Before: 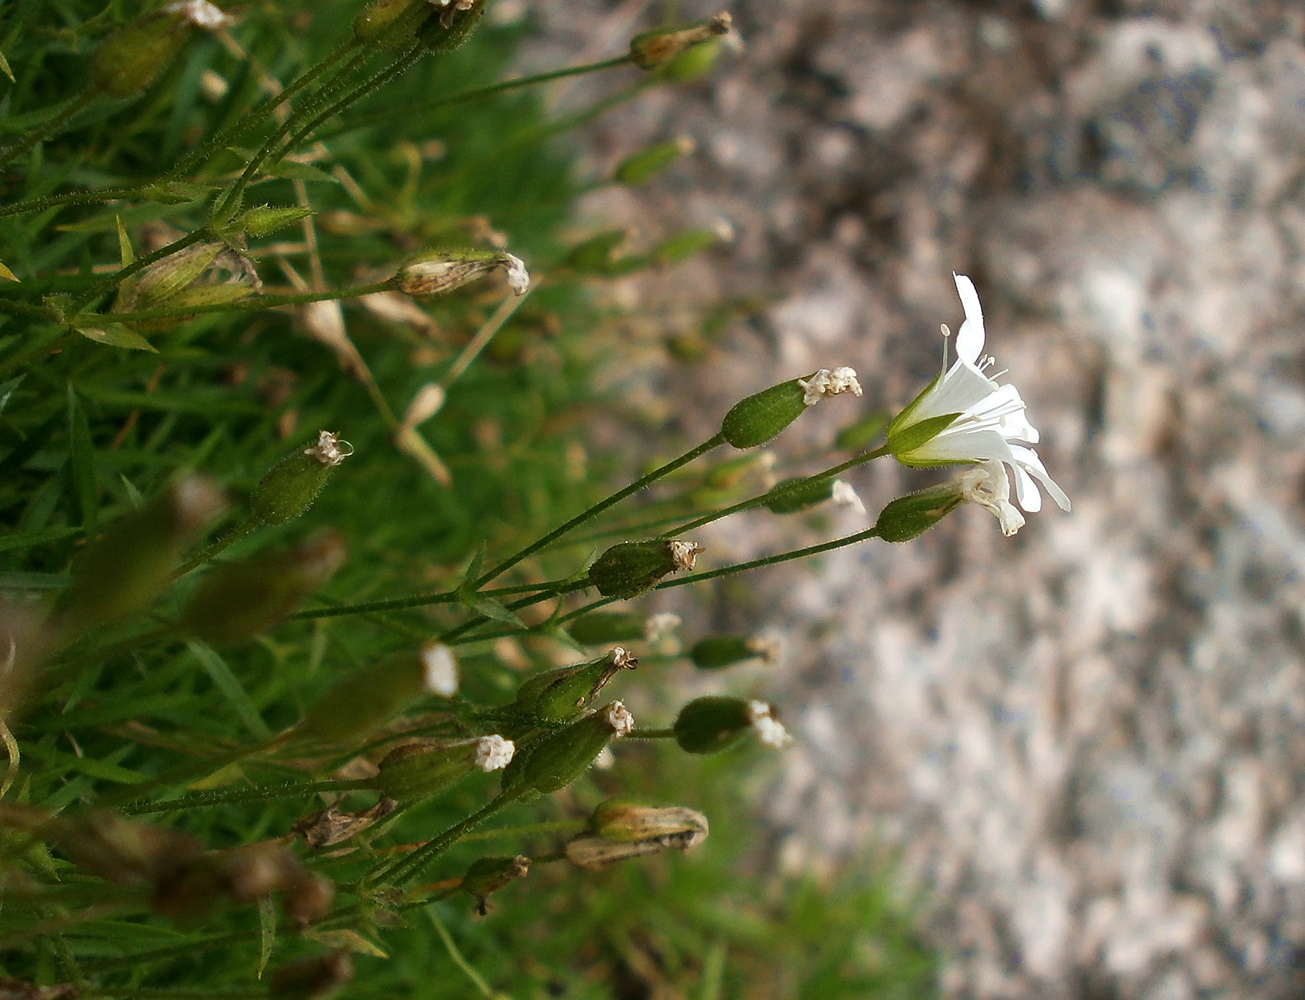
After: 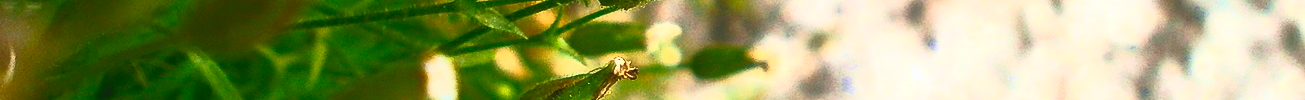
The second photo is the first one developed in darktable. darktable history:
crop and rotate: top 59.084%, bottom 30.916%
contrast brightness saturation: contrast 1, brightness 1, saturation 1
local contrast: detail 110%
